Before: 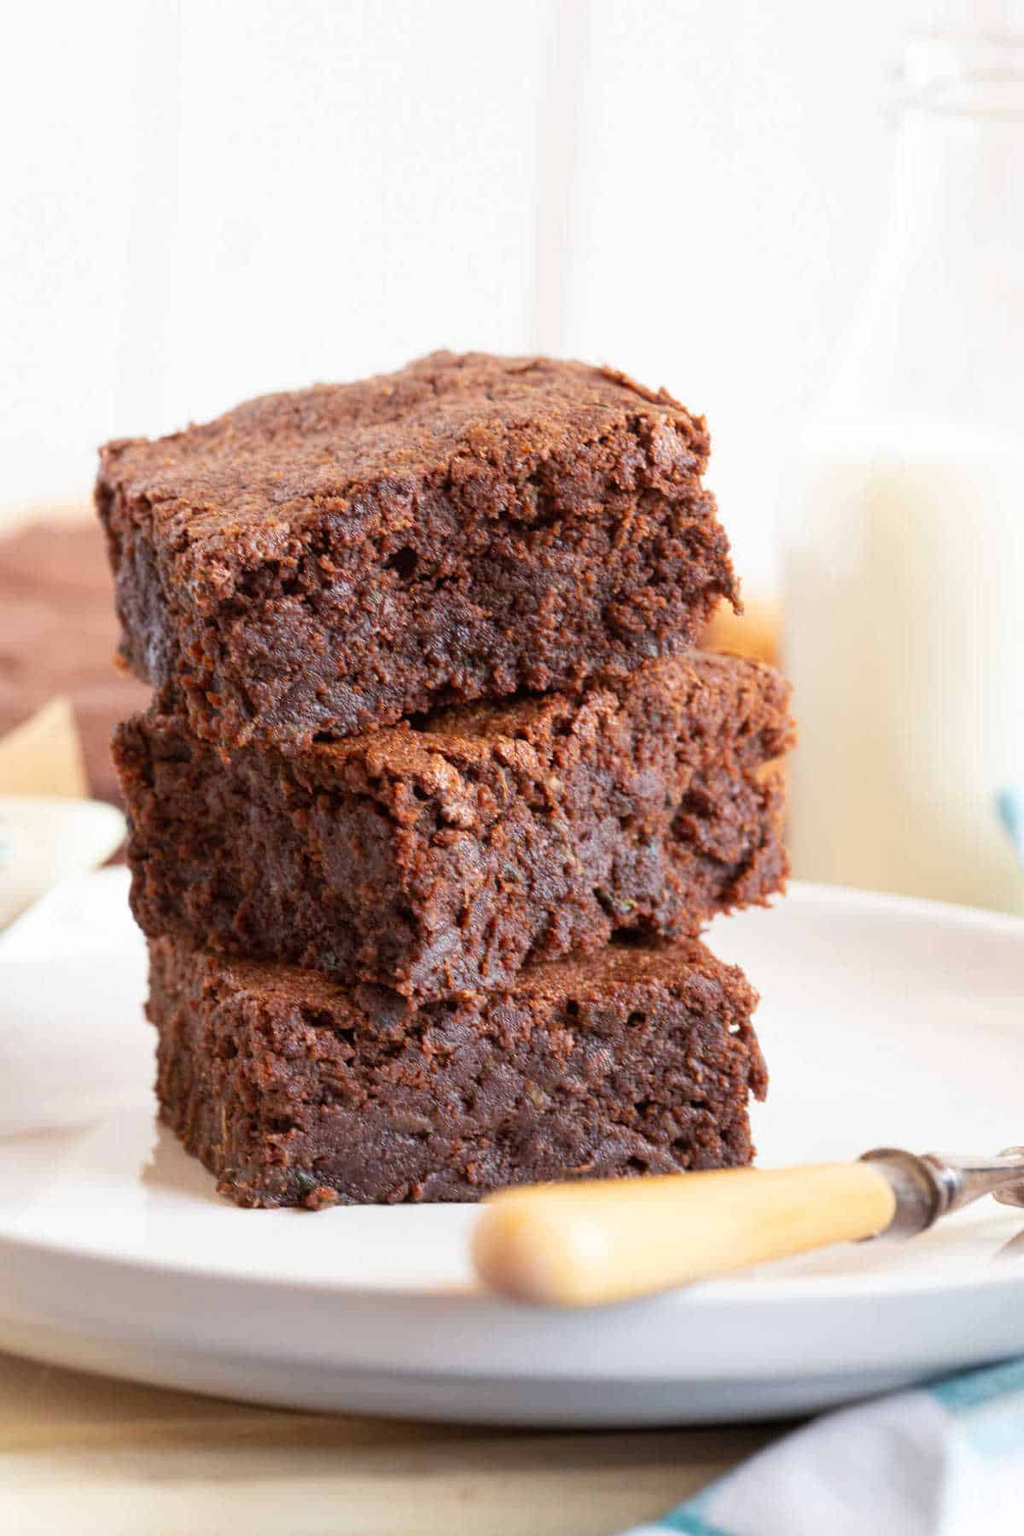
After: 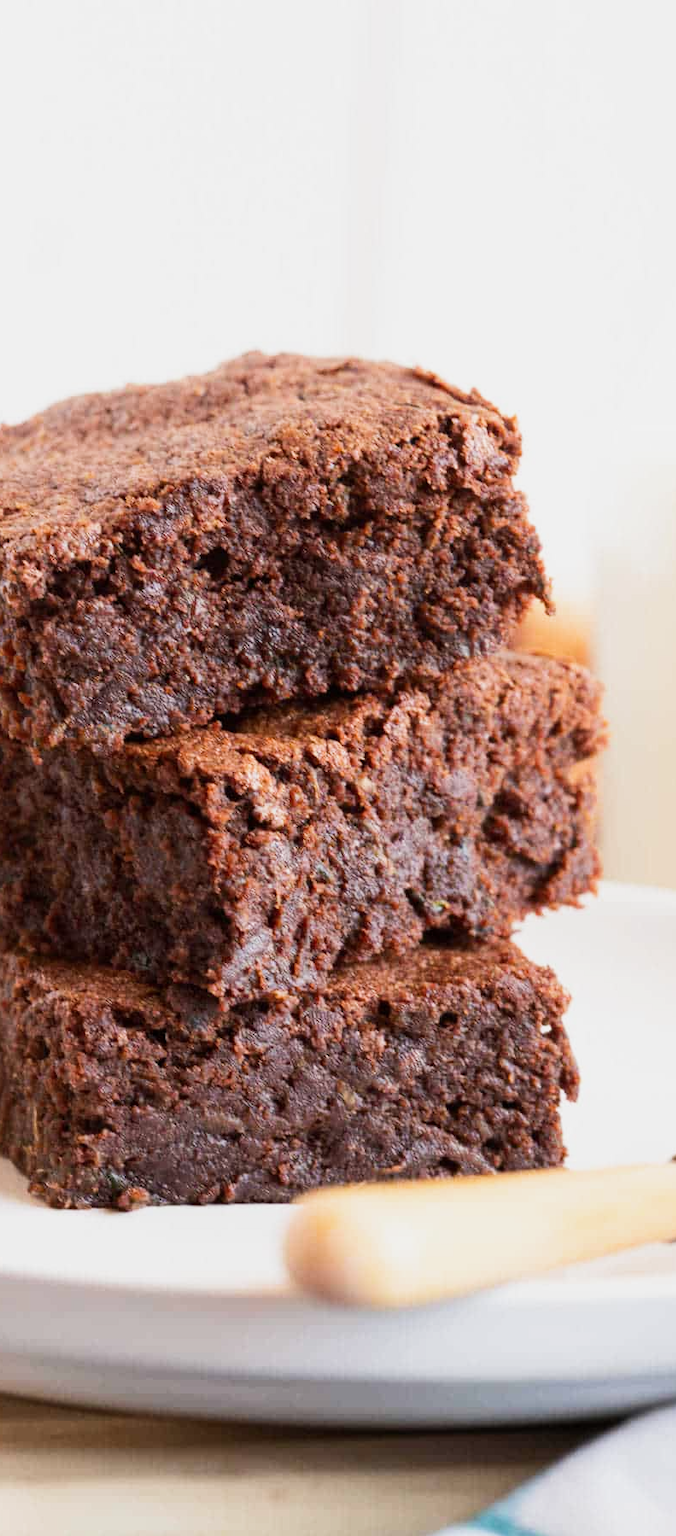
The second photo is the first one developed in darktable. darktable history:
crop and rotate: left 18.442%, right 15.508%
tone equalizer: -8 EV -0.417 EV, -7 EV -0.389 EV, -6 EV -0.333 EV, -5 EV -0.222 EV, -3 EV 0.222 EV, -2 EV 0.333 EV, -1 EV 0.389 EV, +0 EV 0.417 EV, edges refinement/feathering 500, mask exposure compensation -1.57 EV, preserve details no
sigmoid: contrast 1.22, skew 0.65
